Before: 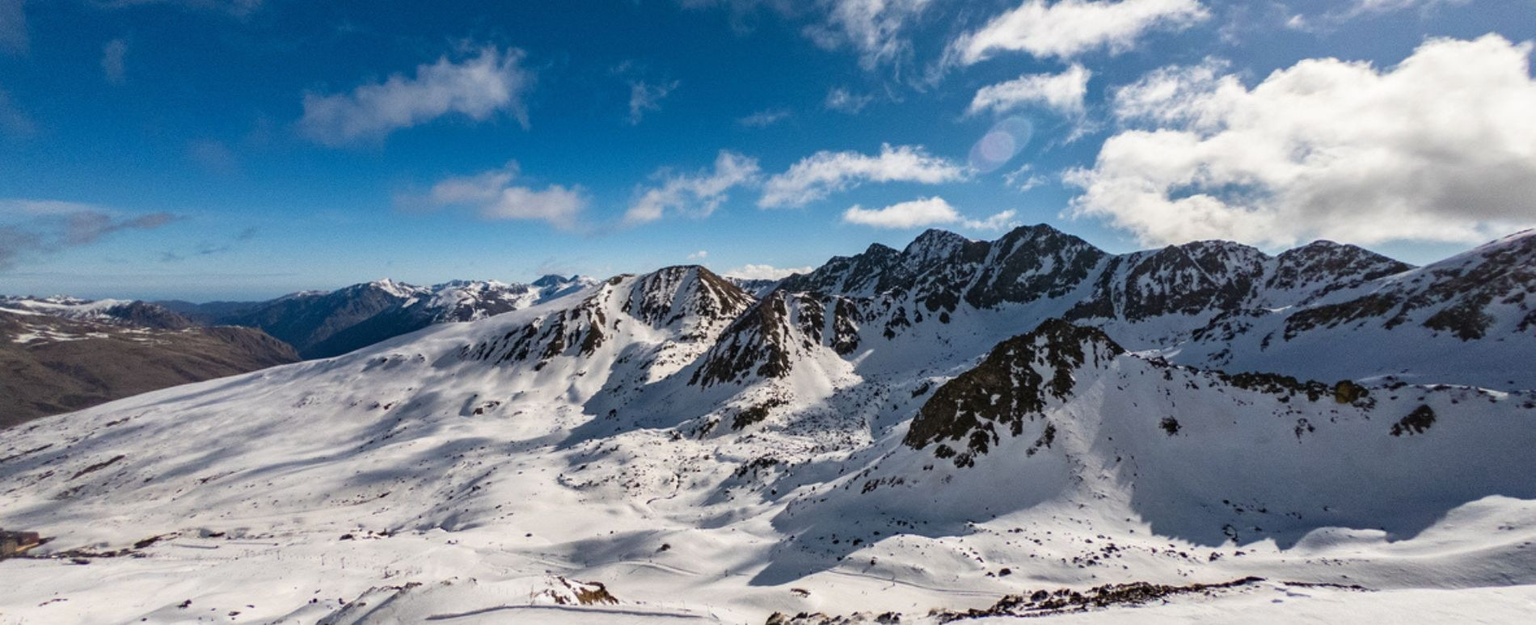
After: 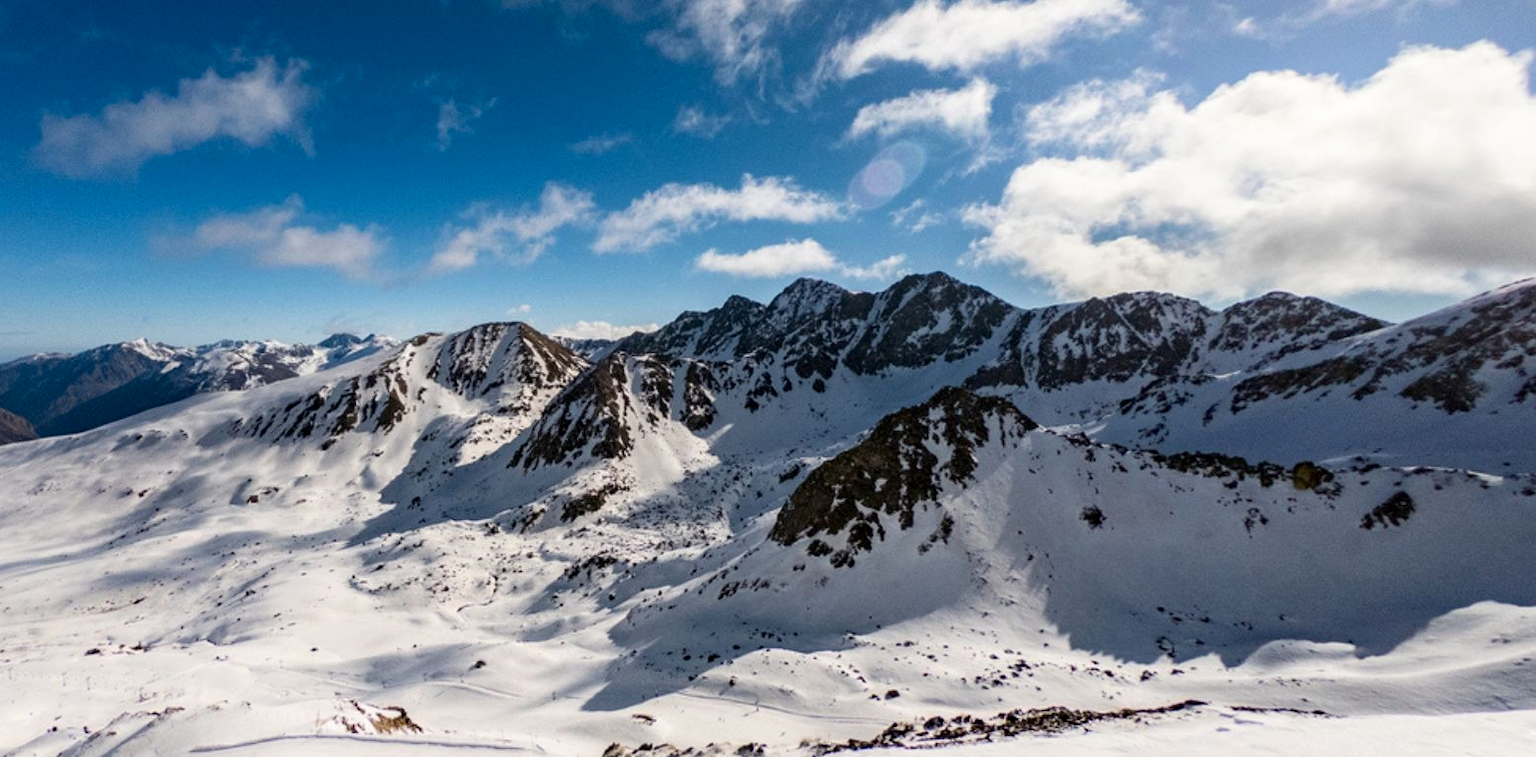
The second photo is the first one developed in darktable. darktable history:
crop: left 17.582%, bottom 0.031%
exposure: black level correction 0.004, exposure 0.014 EV, compensate highlight preservation false
shadows and highlights: shadows -40.15, highlights 62.88, soften with gaussian
